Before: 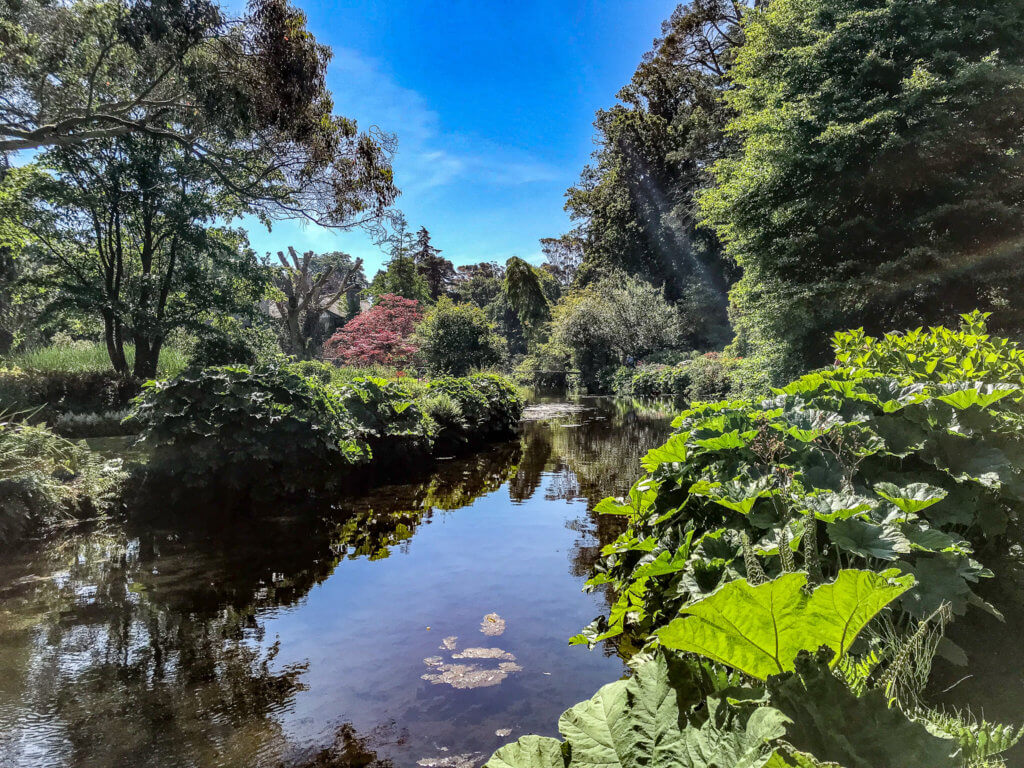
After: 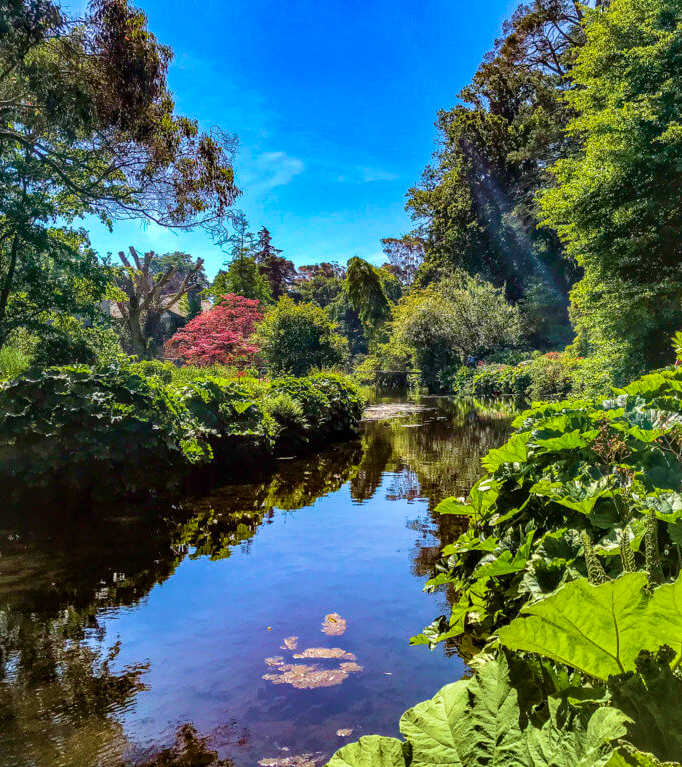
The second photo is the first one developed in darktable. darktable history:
color balance rgb: perceptual saturation grading › global saturation 30%, global vibrance 20%
velvia: strength 67.07%, mid-tones bias 0.972
crop and rotate: left 15.546%, right 17.787%
